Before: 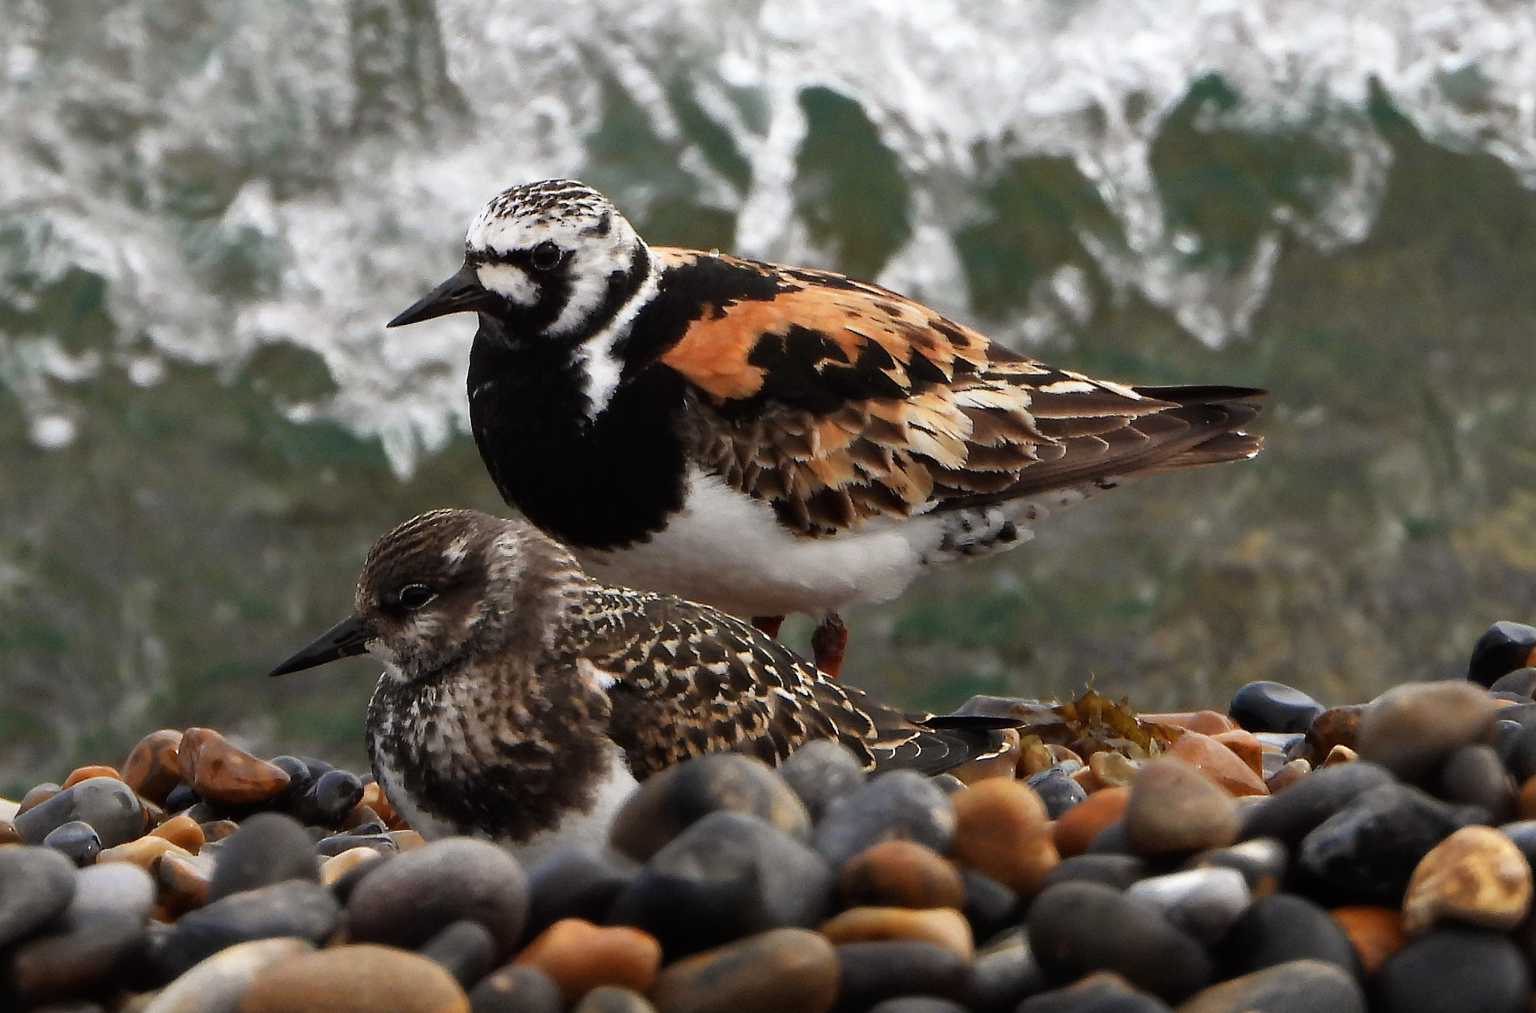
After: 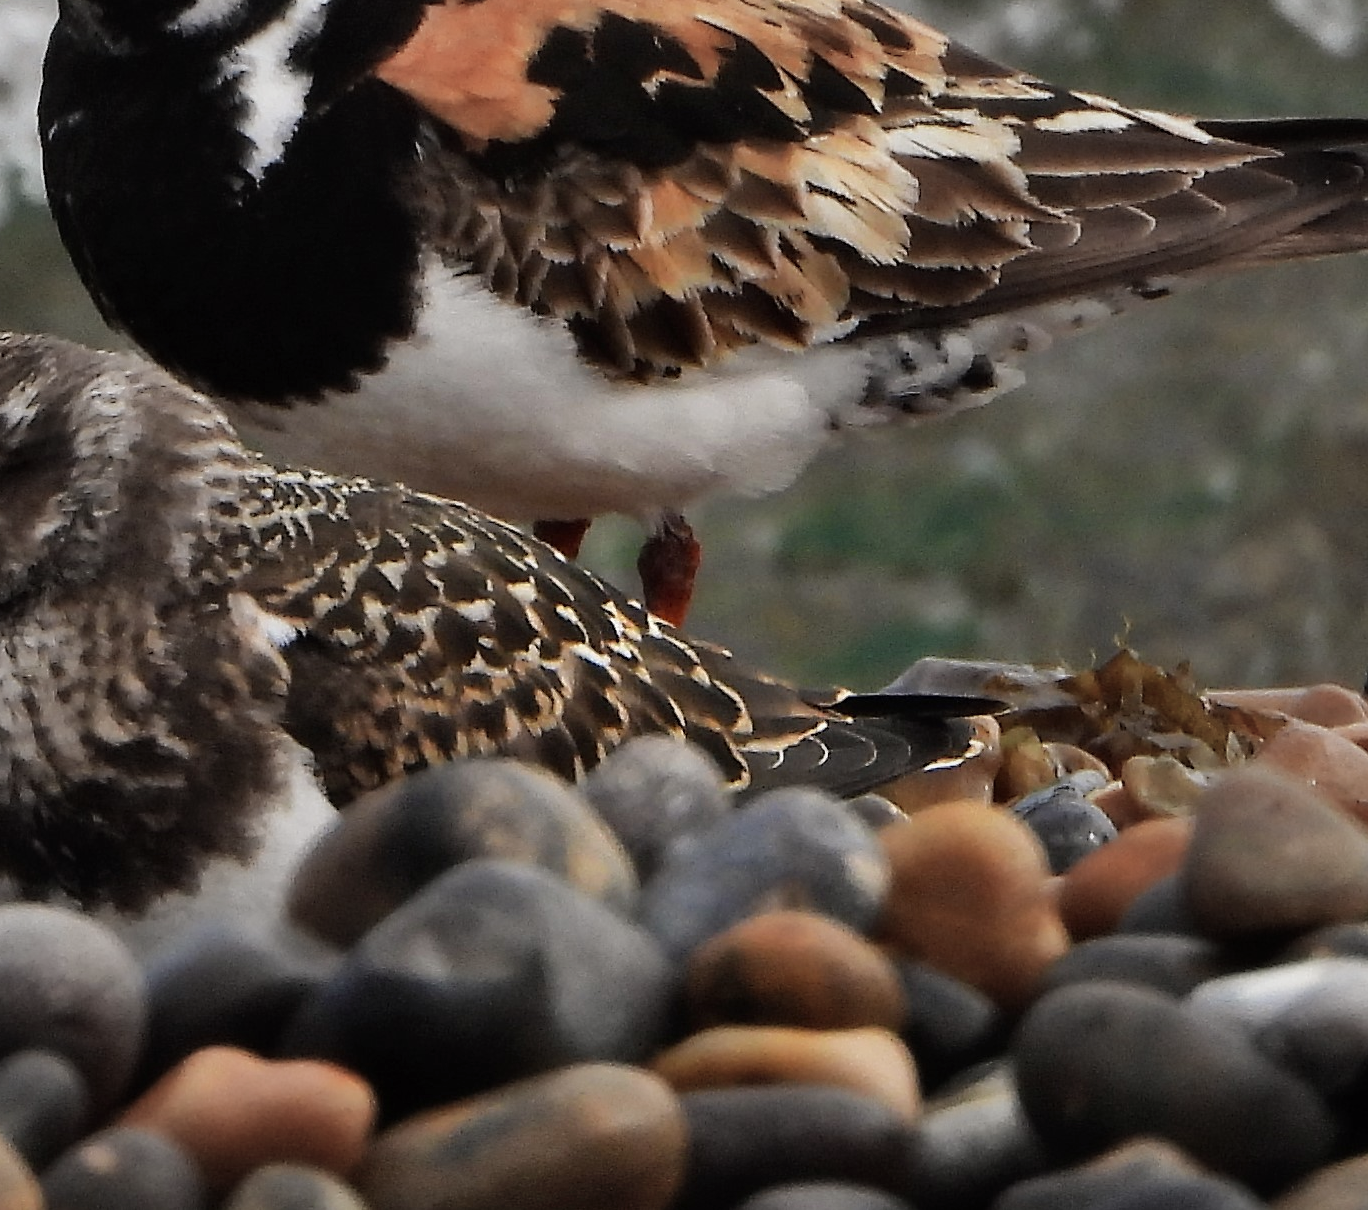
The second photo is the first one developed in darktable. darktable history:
shadows and highlights: shadows 48.04, highlights -41.63, soften with gaussian
vignetting: fall-off start 16.46%, fall-off radius 99.98%, brightness -0.192, saturation -0.303, center (-0.013, 0), width/height ratio 0.716, unbound false
crop and rotate: left 28.995%, top 31.4%, right 19.839%
